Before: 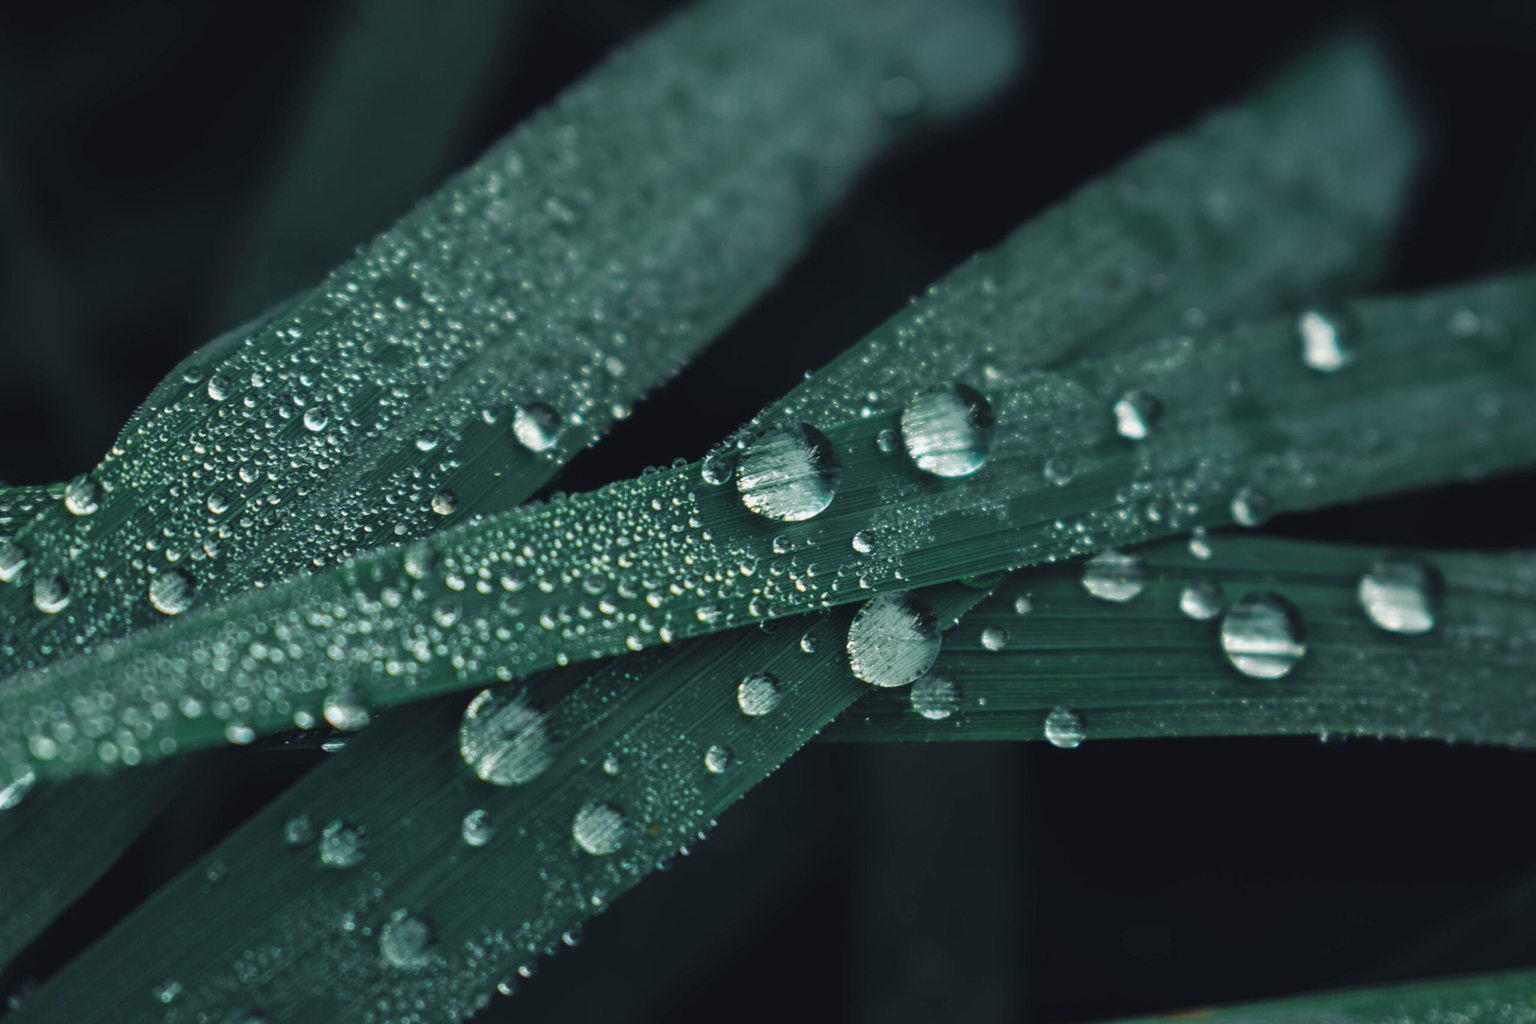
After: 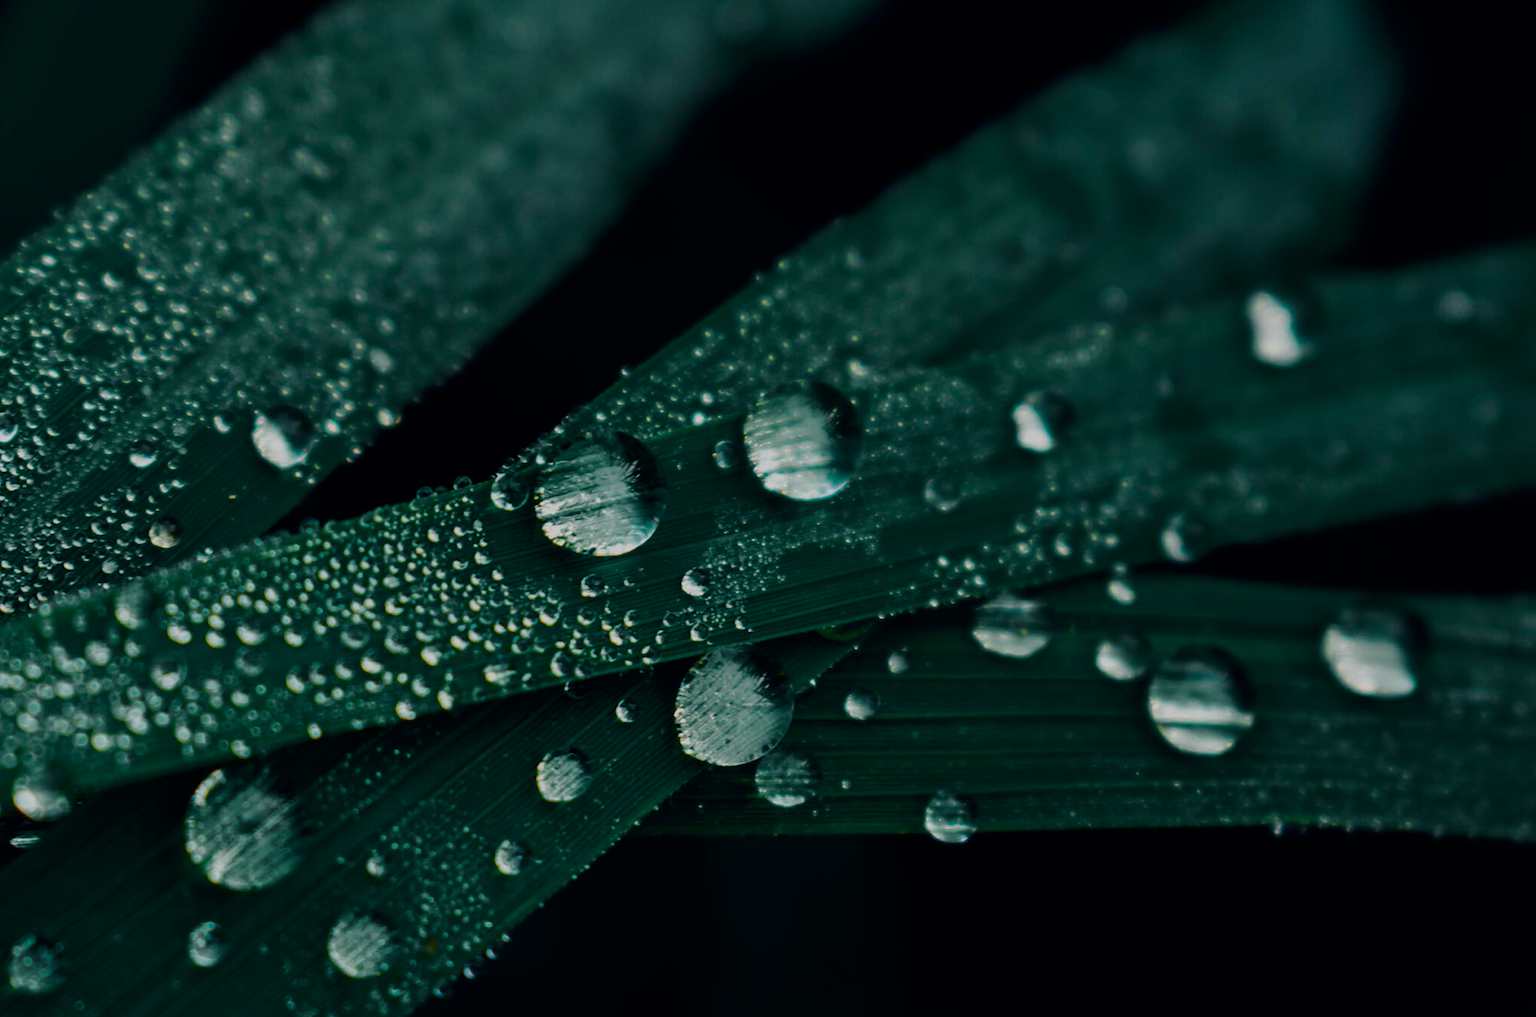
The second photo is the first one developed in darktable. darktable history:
filmic rgb: black relative exposure -7.65 EV, white relative exposure 4.56 EV, threshold 5.94 EV, hardness 3.61, enable highlight reconstruction true
crop and rotate: left 20.459%, top 7.969%, right 0.443%, bottom 13.421%
contrast brightness saturation: contrast 0.126, brightness -0.228, saturation 0.144
